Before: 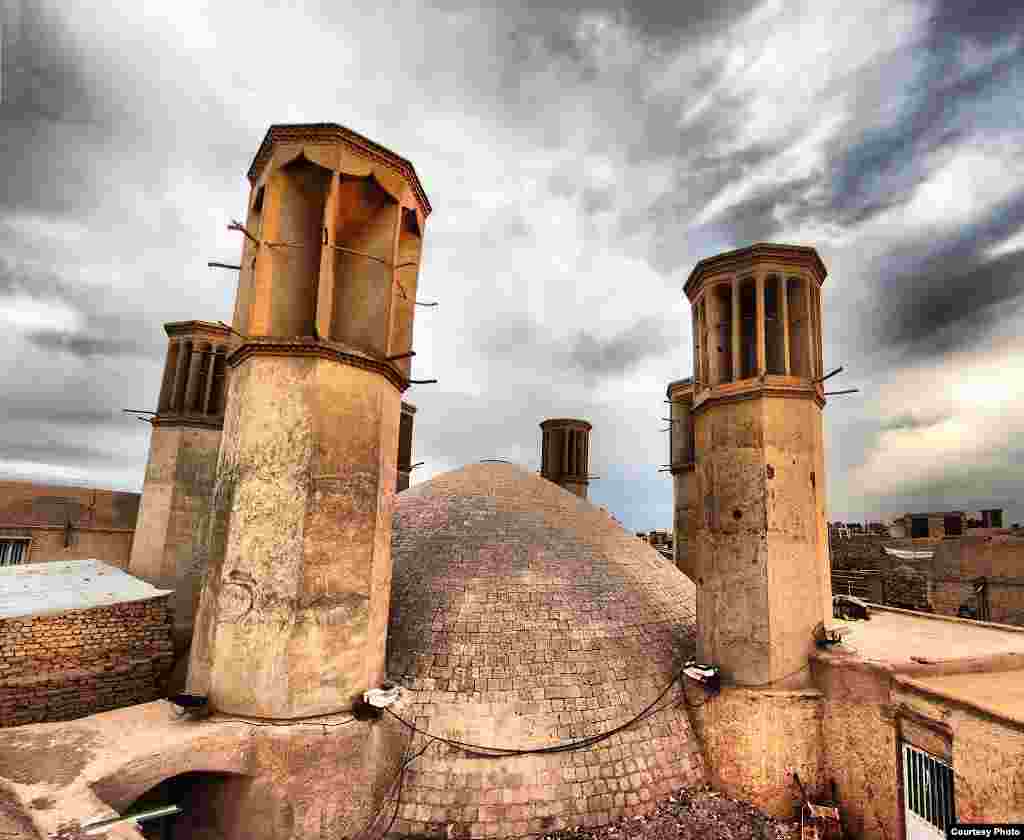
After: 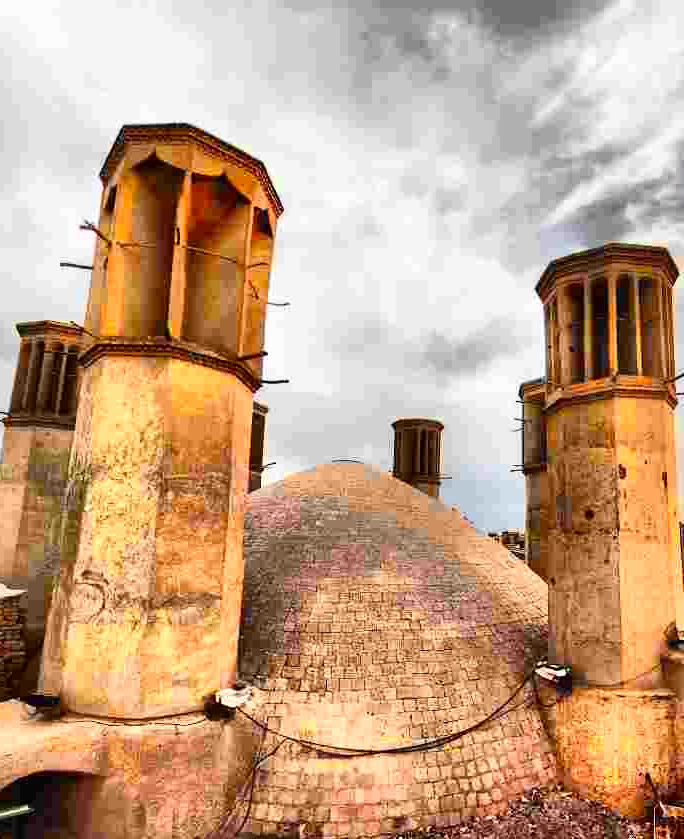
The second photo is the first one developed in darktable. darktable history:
contrast brightness saturation: contrast 0.153, brightness 0.054
crop and rotate: left 14.509%, right 18.682%
color zones: curves: ch0 [(0, 0.511) (0.143, 0.531) (0.286, 0.56) (0.429, 0.5) (0.571, 0.5) (0.714, 0.5) (0.857, 0.5) (1, 0.5)]; ch1 [(0, 0.525) (0.143, 0.705) (0.286, 0.715) (0.429, 0.35) (0.571, 0.35) (0.714, 0.35) (0.857, 0.4) (1, 0.4)]; ch2 [(0, 0.572) (0.143, 0.512) (0.286, 0.473) (0.429, 0.45) (0.571, 0.5) (0.714, 0.5) (0.857, 0.518) (1, 0.518)]
